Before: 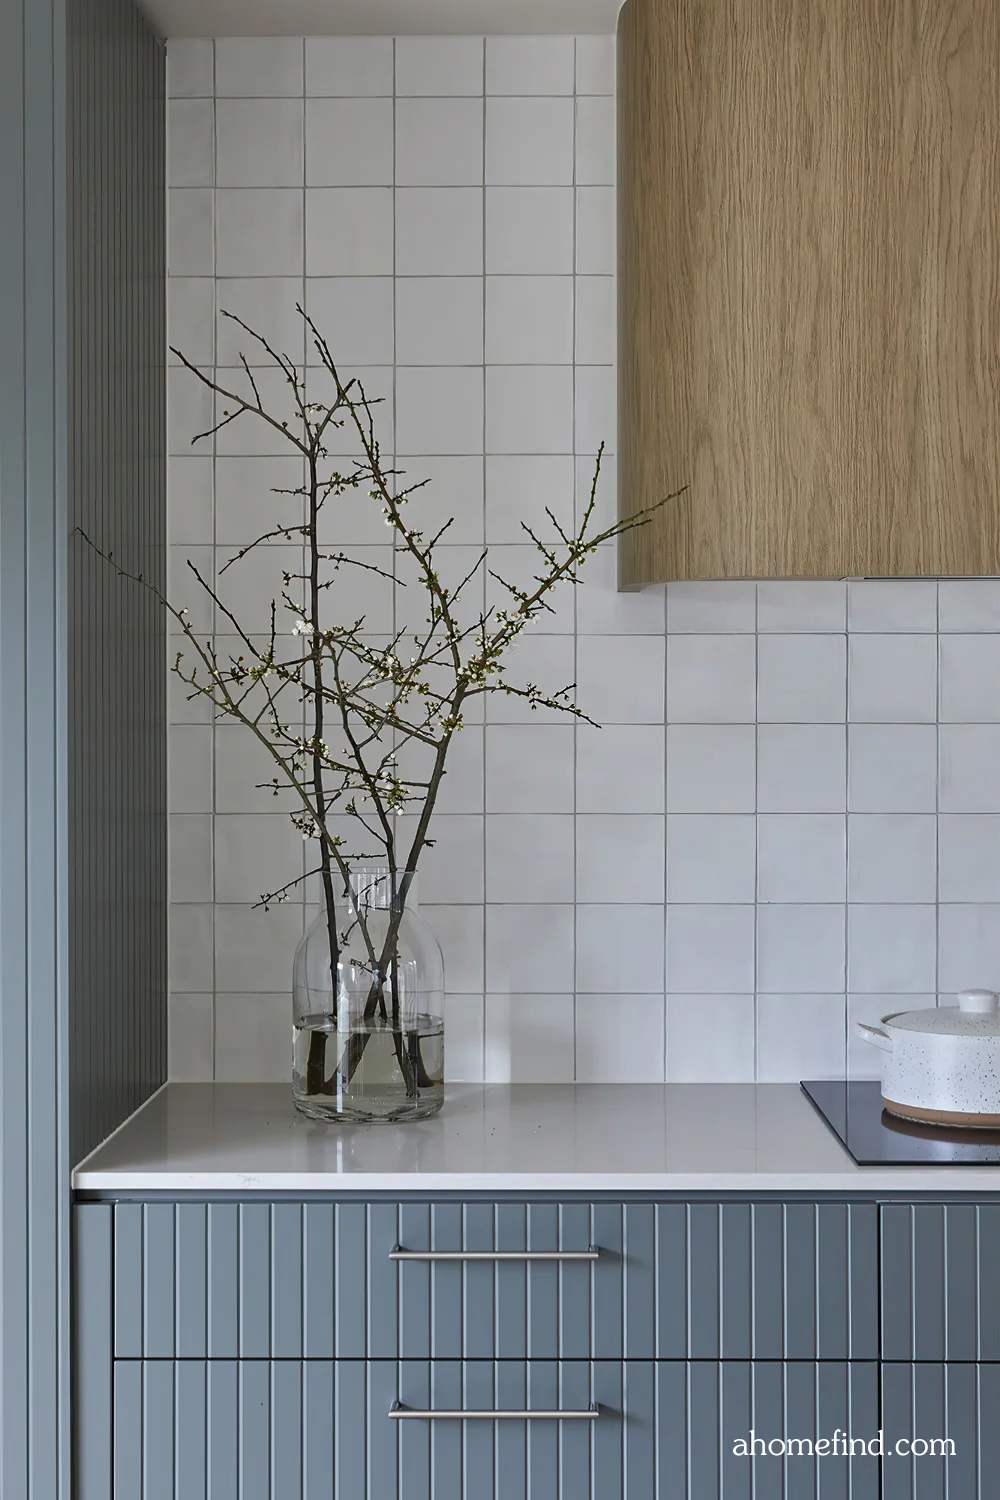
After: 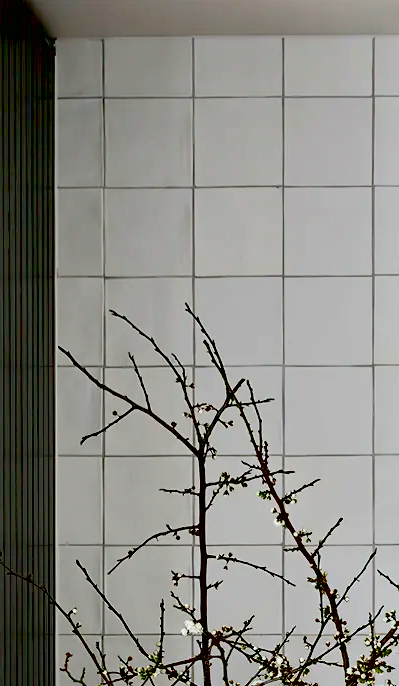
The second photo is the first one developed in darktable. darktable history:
contrast brightness saturation: contrast 0.202, brightness 0.158, saturation 0.222
crop and rotate: left 11.18%, top 0.051%, right 48.833%, bottom 54.198%
exposure: black level correction 0.055, exposure -0.038 EV, compensate exposure bias true, compensate highlight preservation false
